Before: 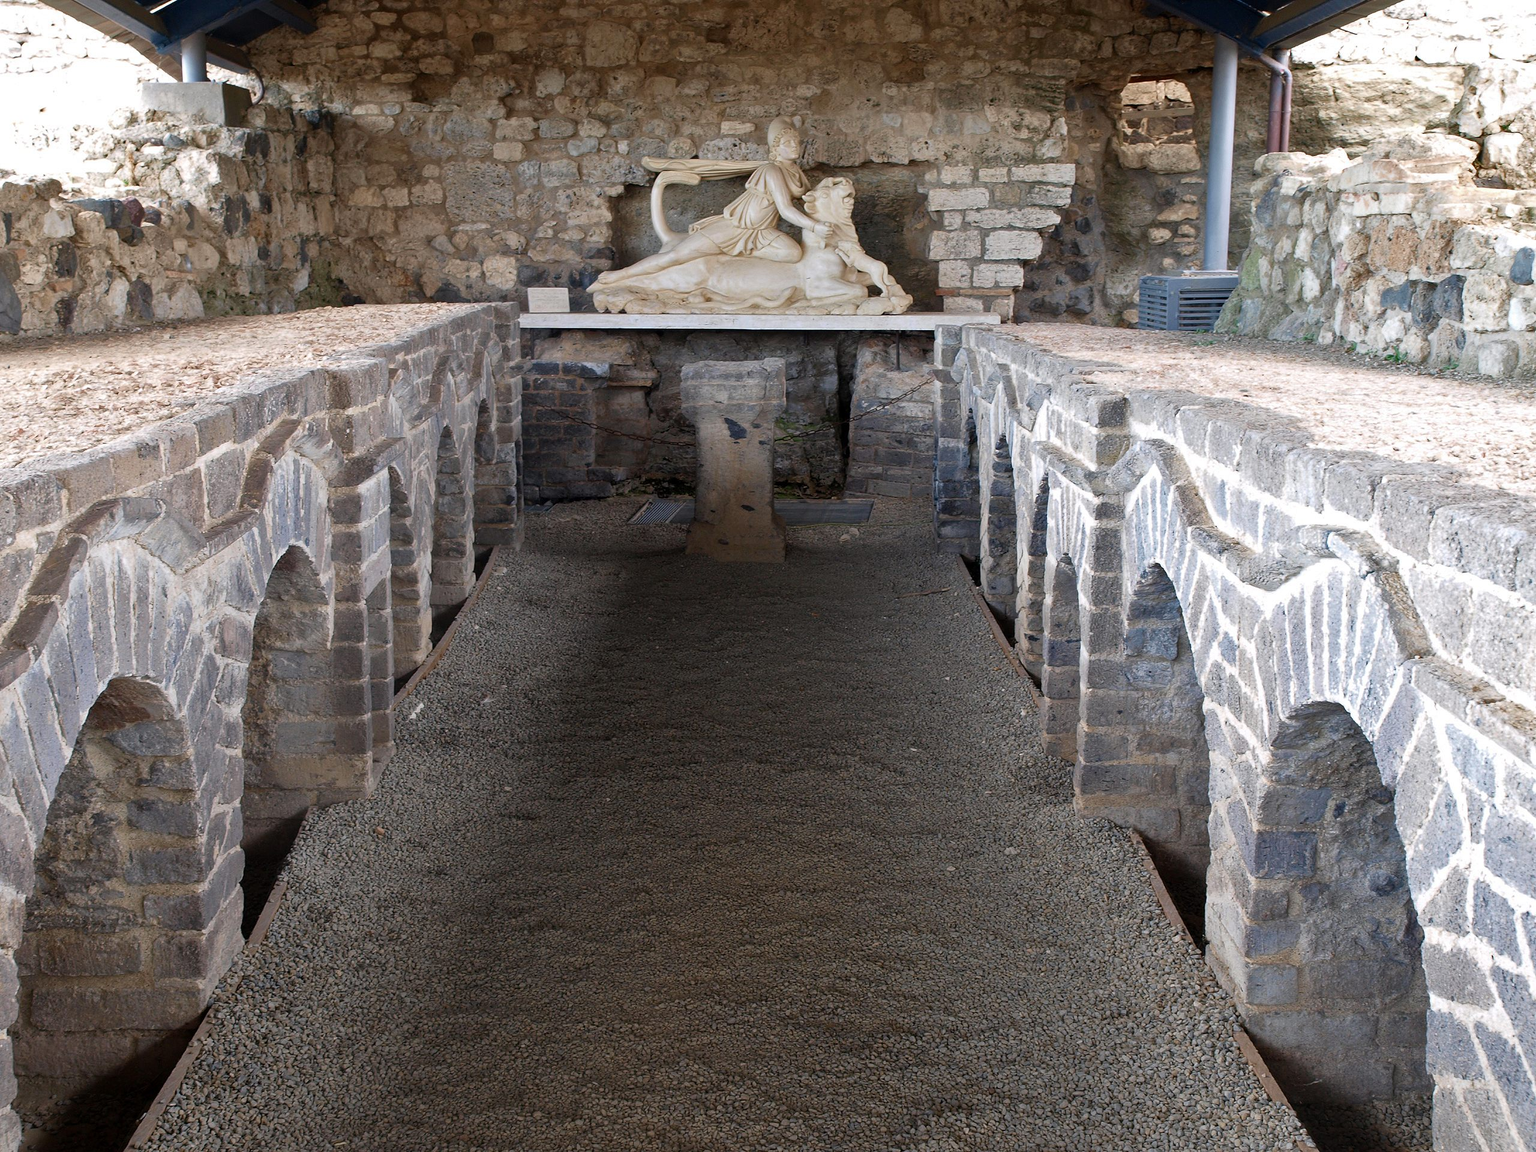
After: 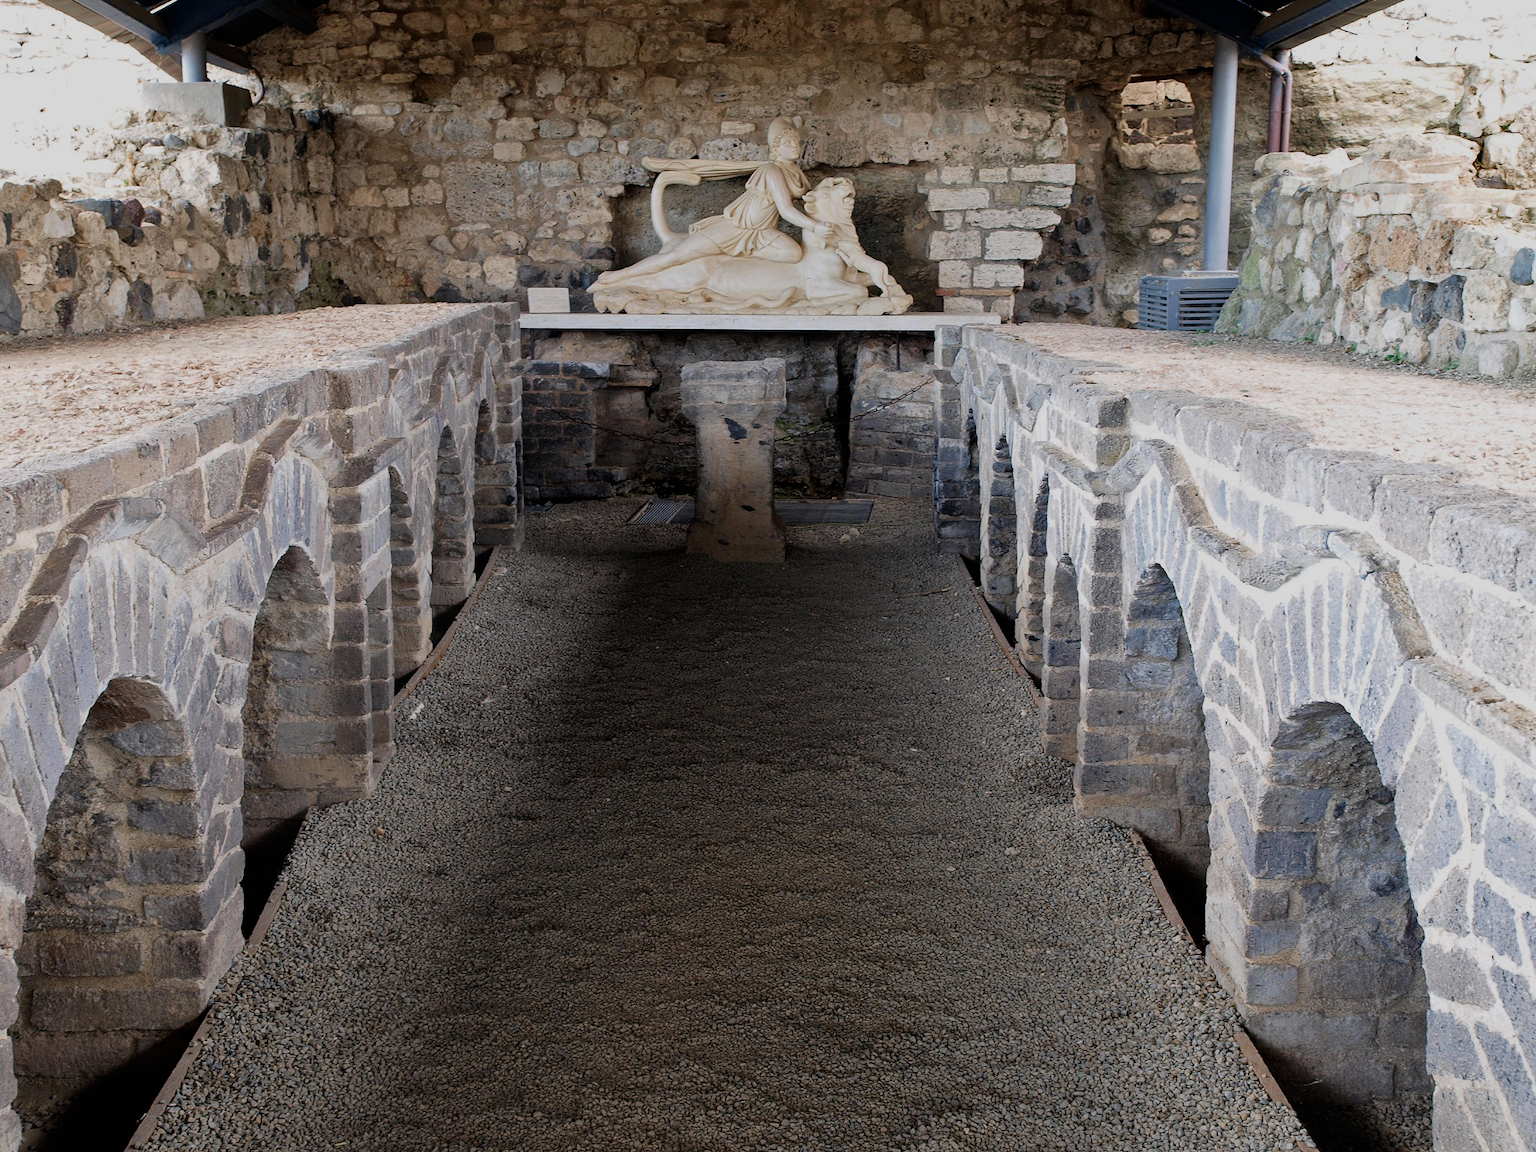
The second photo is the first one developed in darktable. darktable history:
filmic rgb: black relative exposure -7.65 EV, white relative exposure 4.56 EV, threshold 5.96 EV, hardness 3.61, contrast 1.051, enable highlight reconstruction true
exposure: compensate exposure bias true, compensate highlight preservation false
